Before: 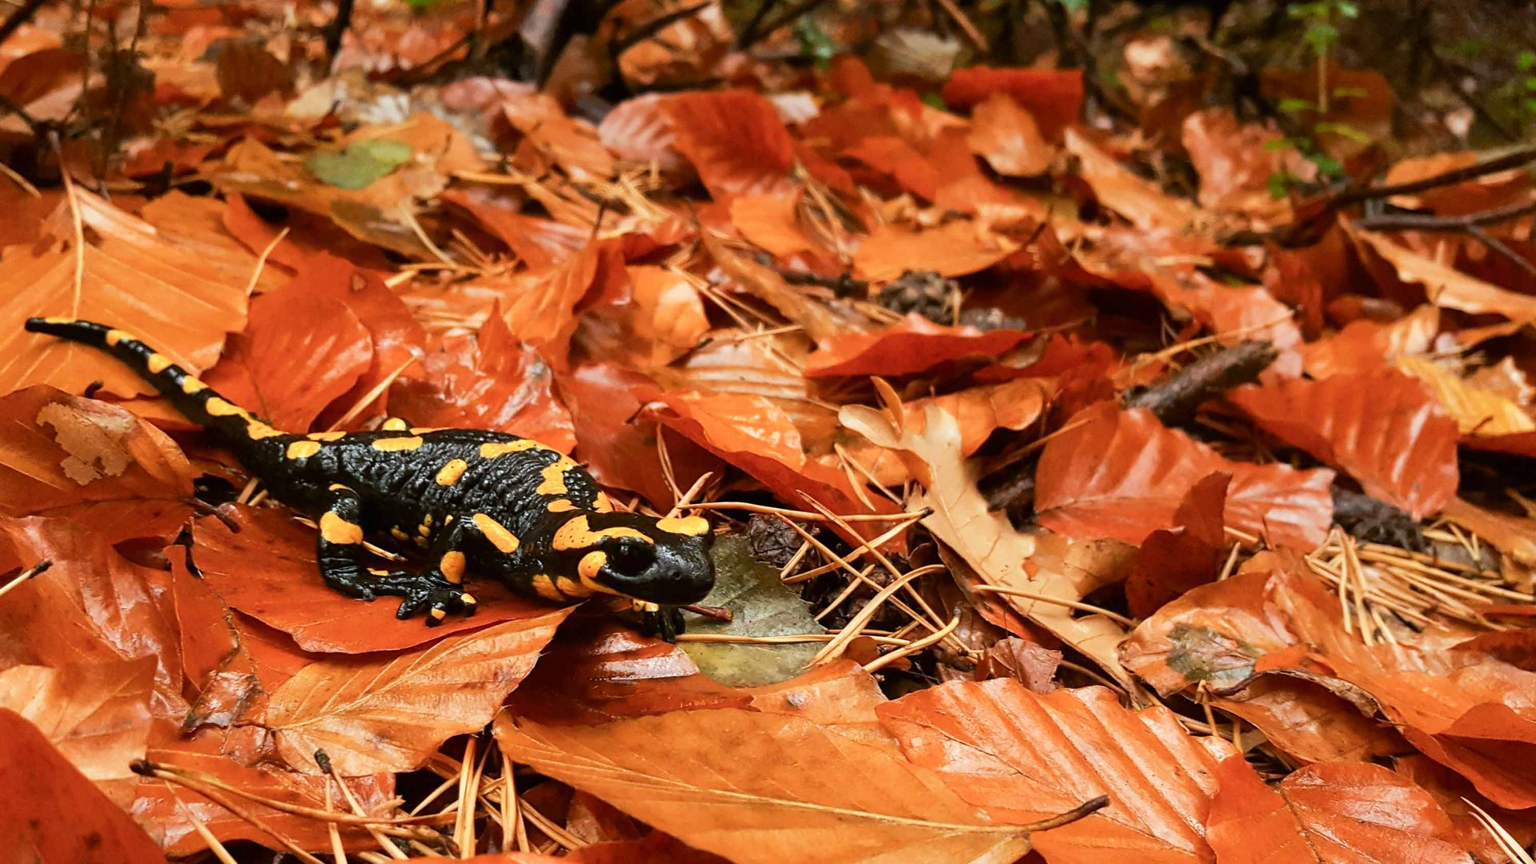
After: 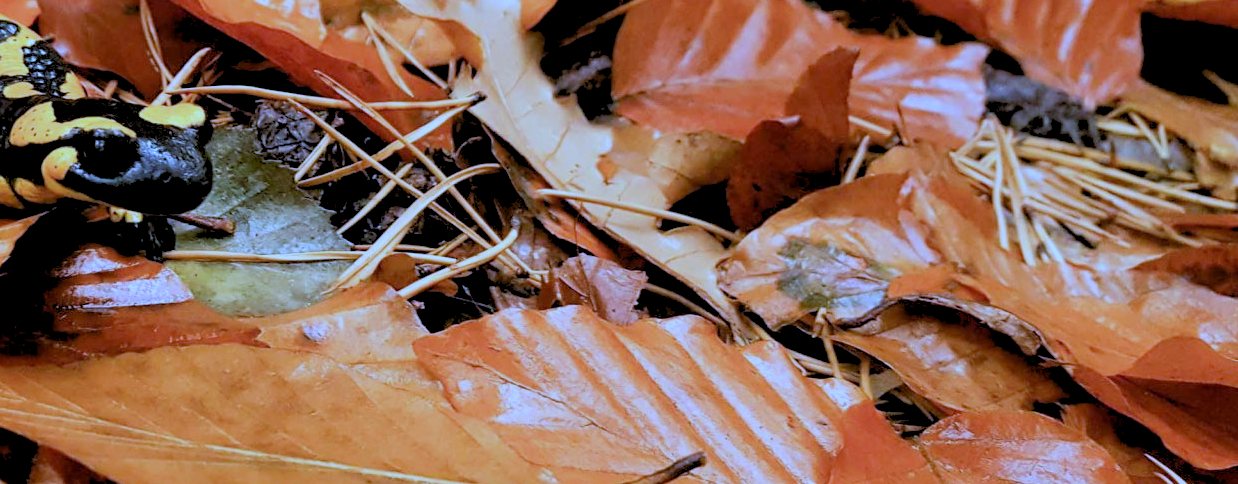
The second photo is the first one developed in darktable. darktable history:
white balance: red 0.766, blue 1.537
rgb levels: preserve colors sum RGB, levels [[0.038, 0.433, 0.934], [0, 0.5, 1], [0, 0.5, 1]]
crop and rotate: left 35.509%, top 50.238%, bottom 4.934%
